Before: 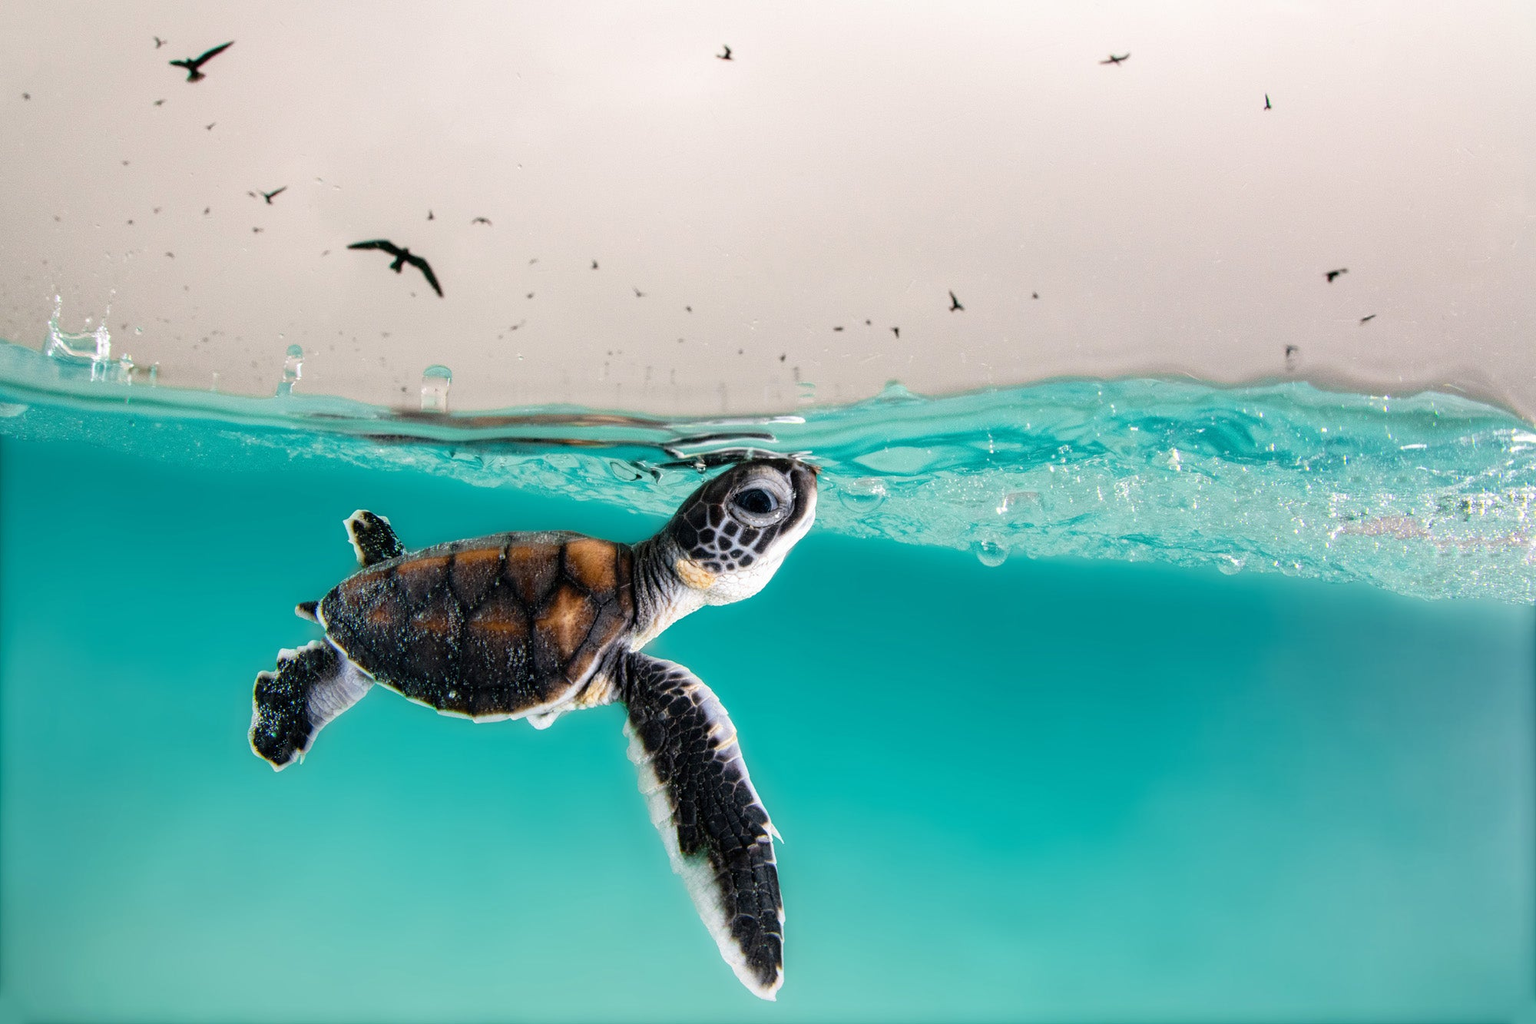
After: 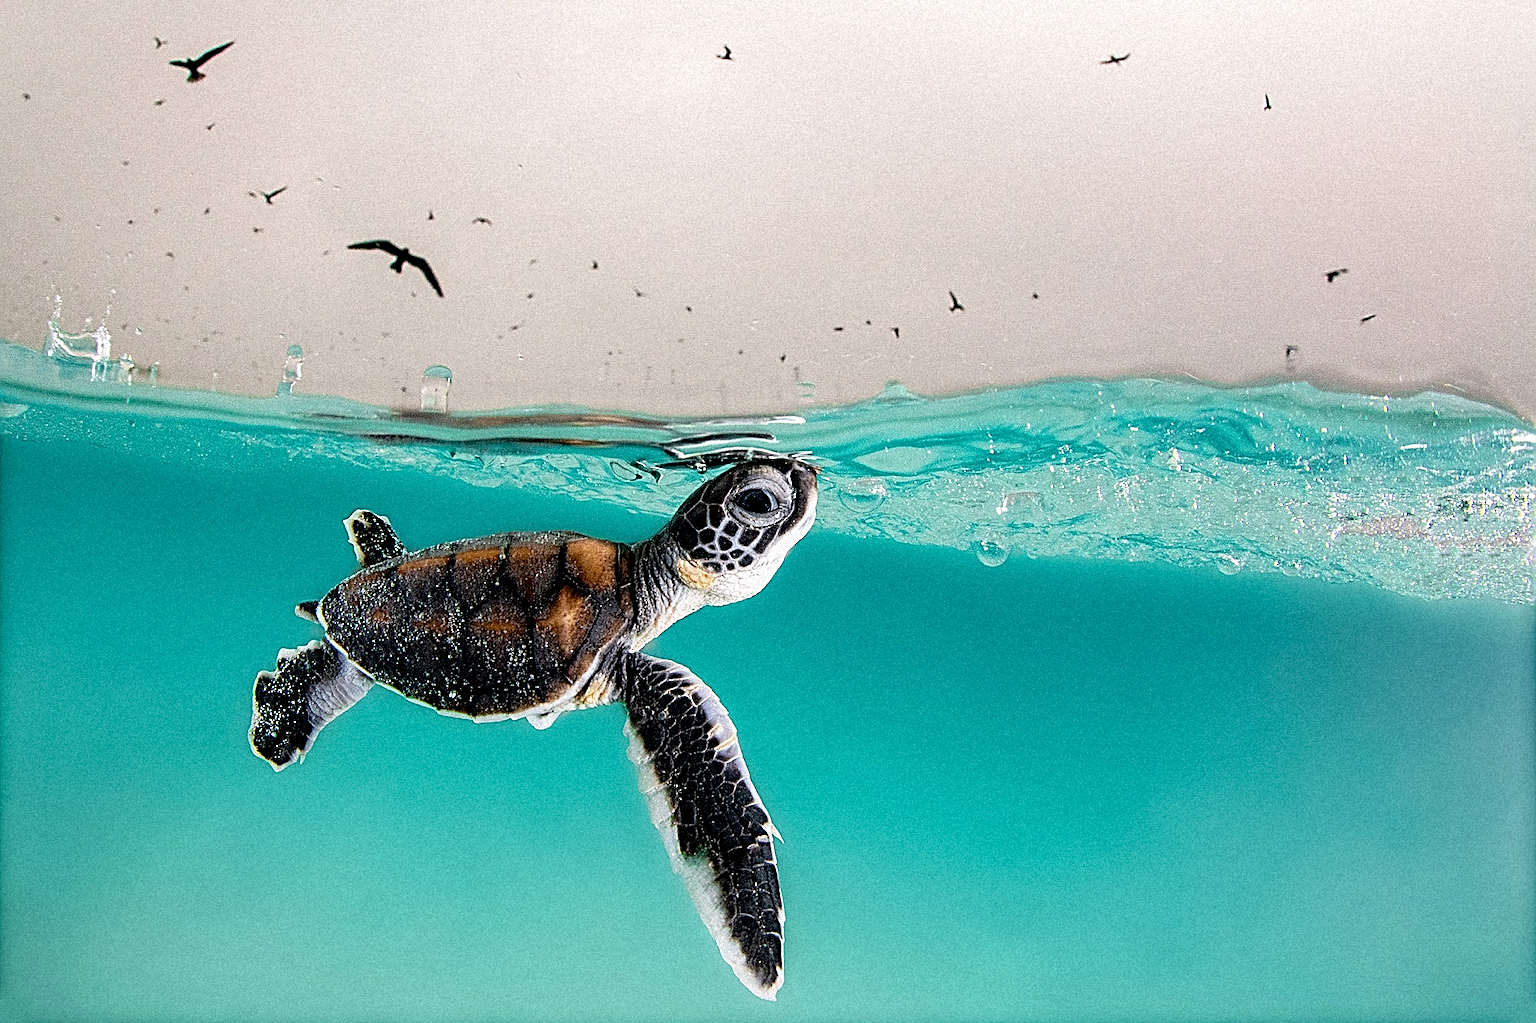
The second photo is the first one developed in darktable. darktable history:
exposure: black level correction 0.007, compensate highlight preservation false
grain: coarseness 9.38 ISO, strength 34.99%, mid-tones bias 0%
sharpen: amount 1.861
